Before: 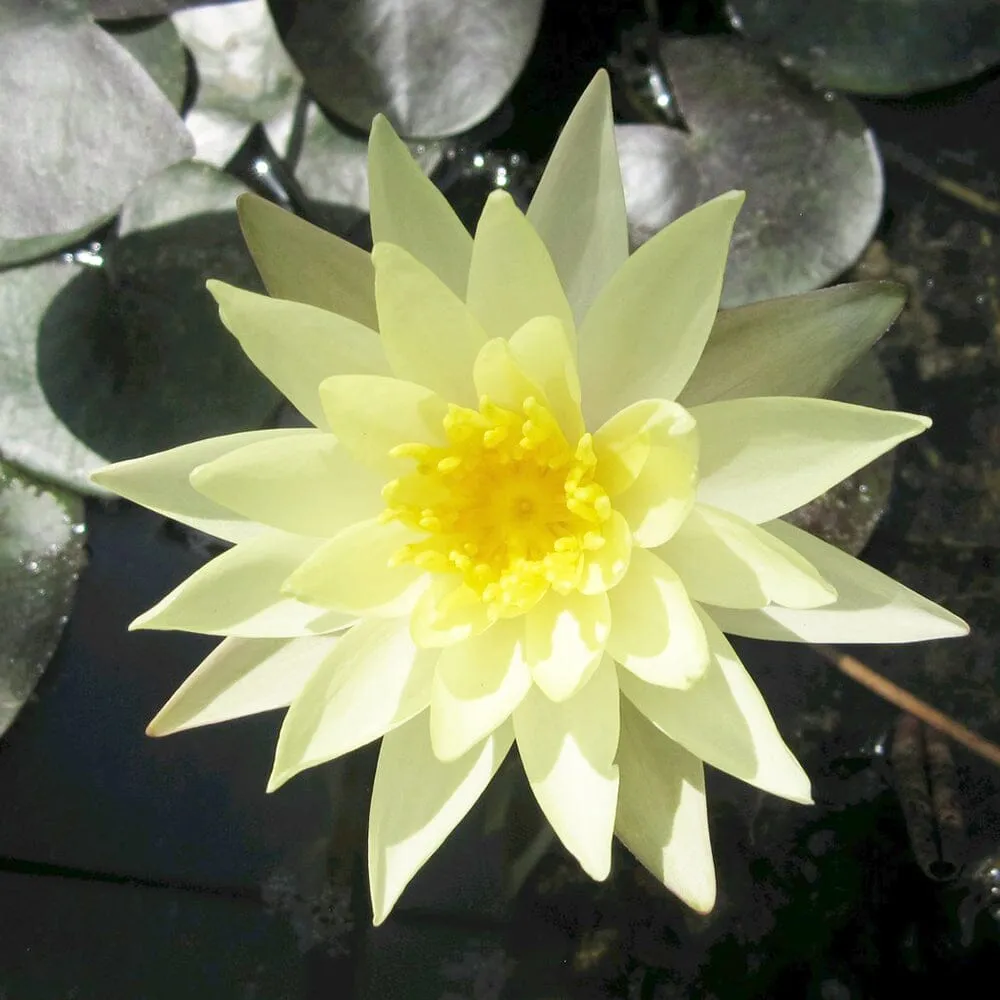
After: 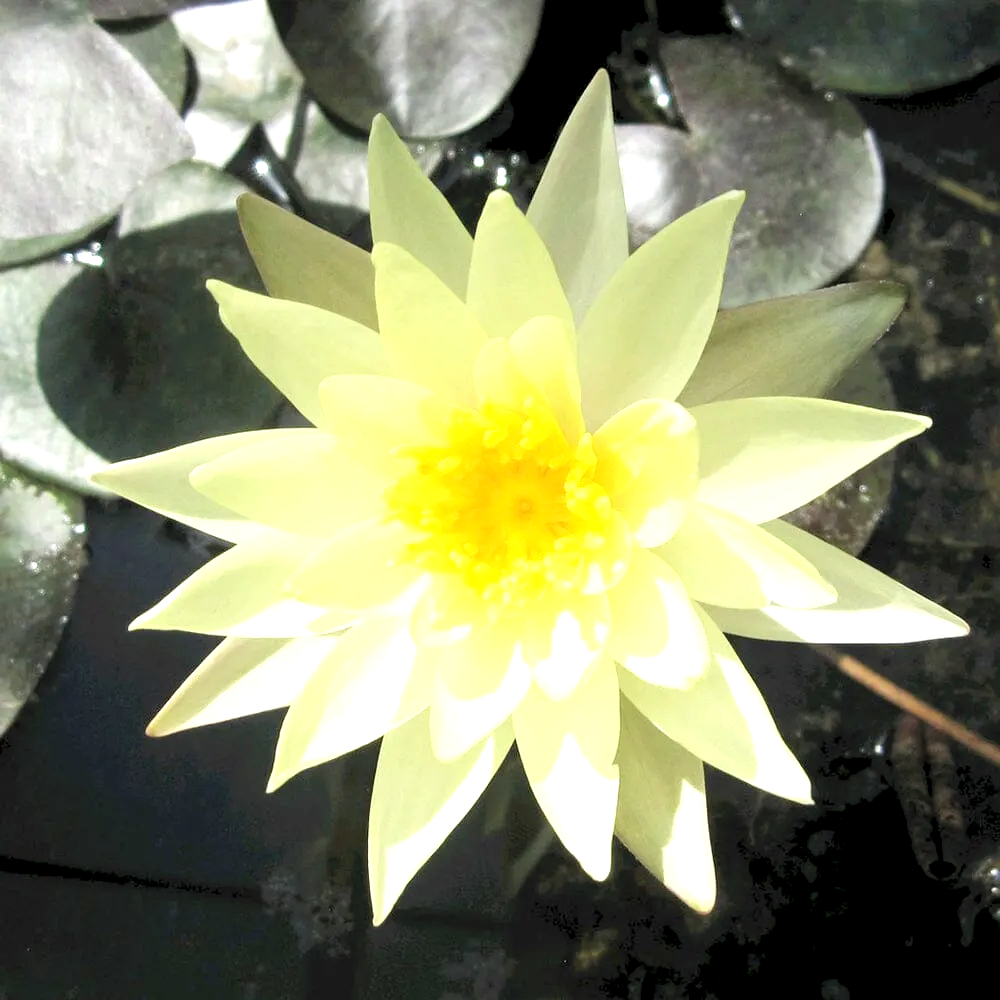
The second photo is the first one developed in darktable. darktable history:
levels: levels [0.073, 0.497, 0.972]
exposure: black level correction 0, exposure 0.5 EV, compensate highlight preservation false
